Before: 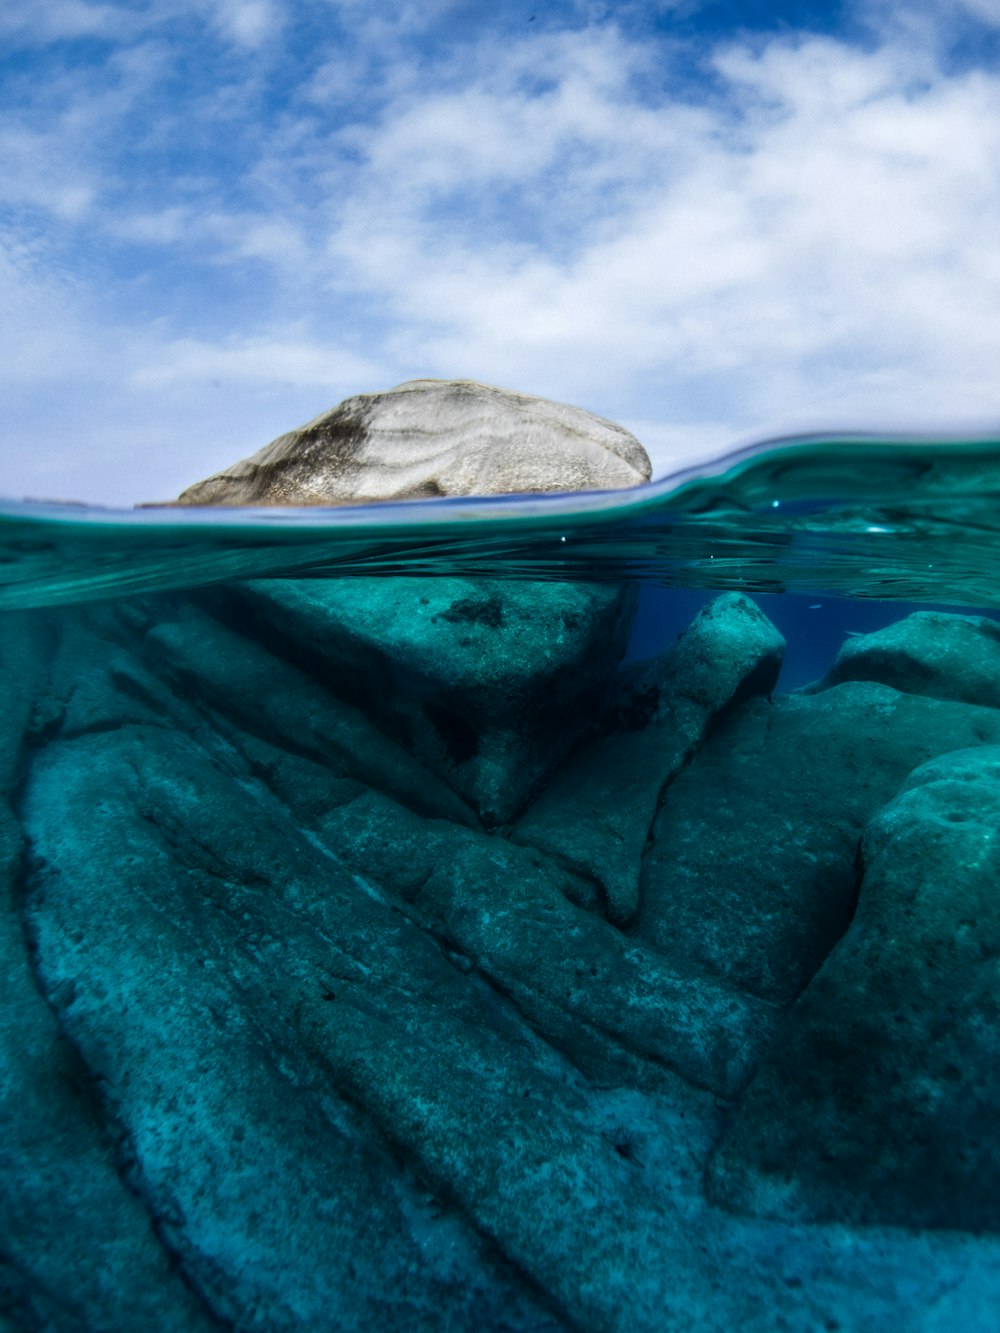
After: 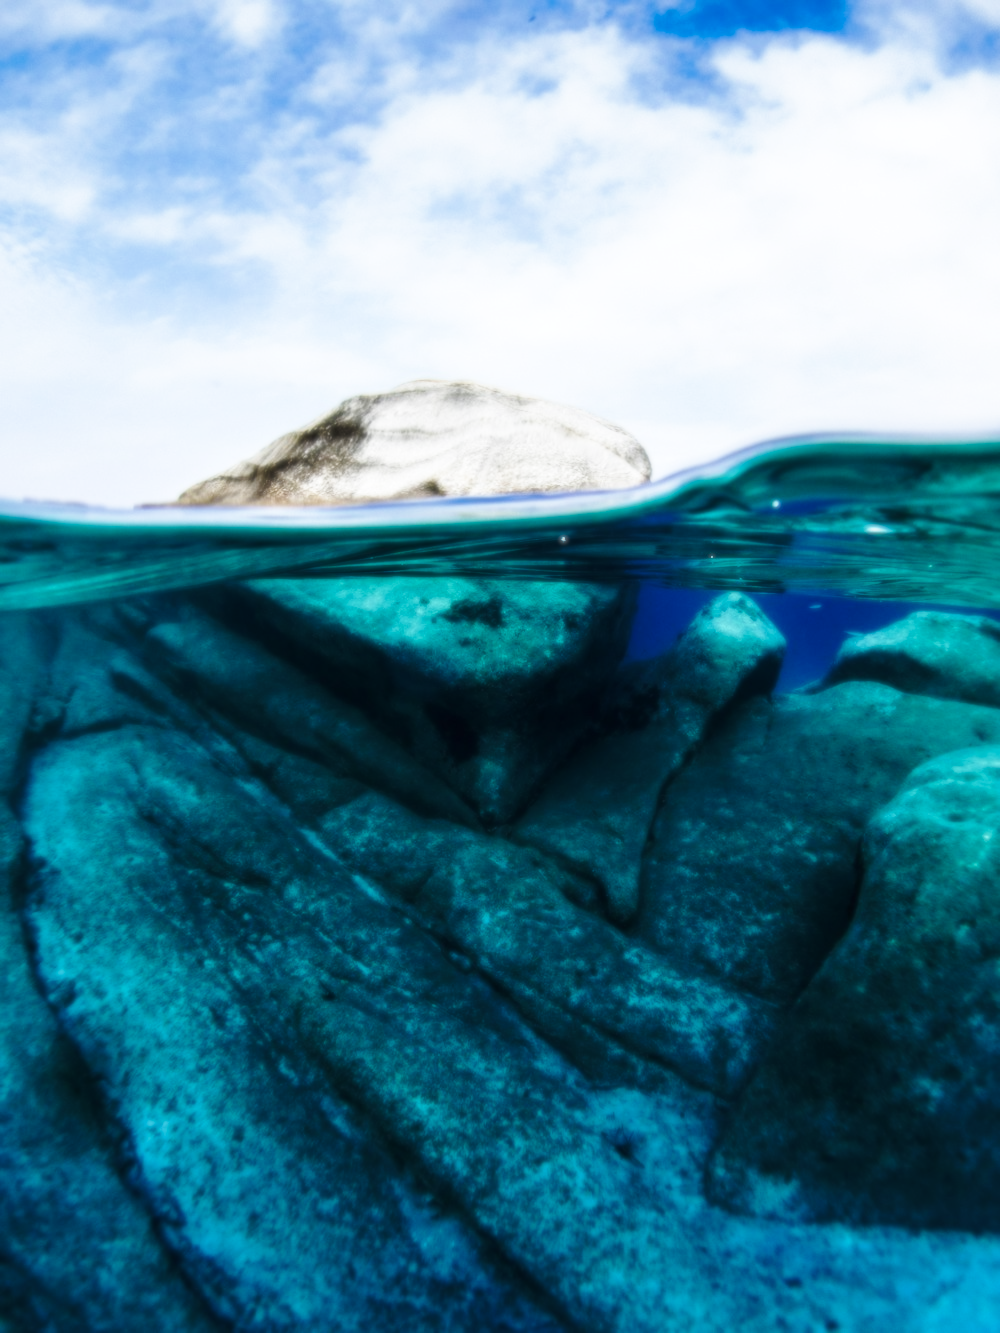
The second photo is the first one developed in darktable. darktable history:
soften: size 8.67%, mix 49%
base curve: curves: ch0 [(0, 0) (0.036, 0.037) (0.121, 0.228) (0.46, 0.76) (0.859, 0.983) (1, 1)], preserve colors none
